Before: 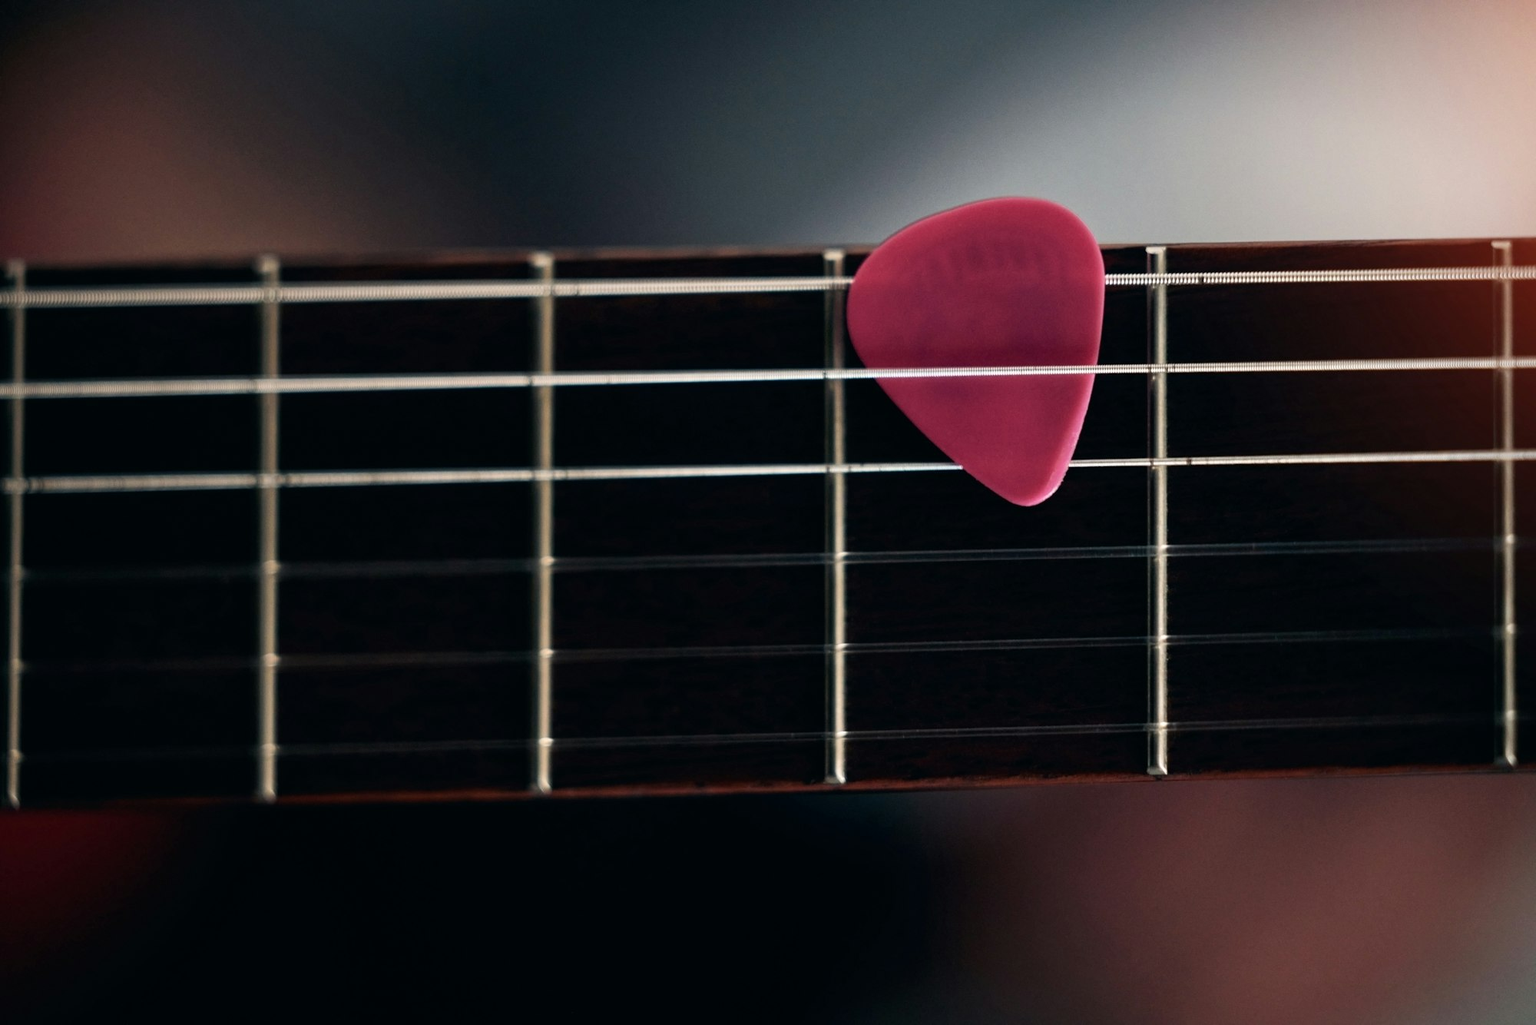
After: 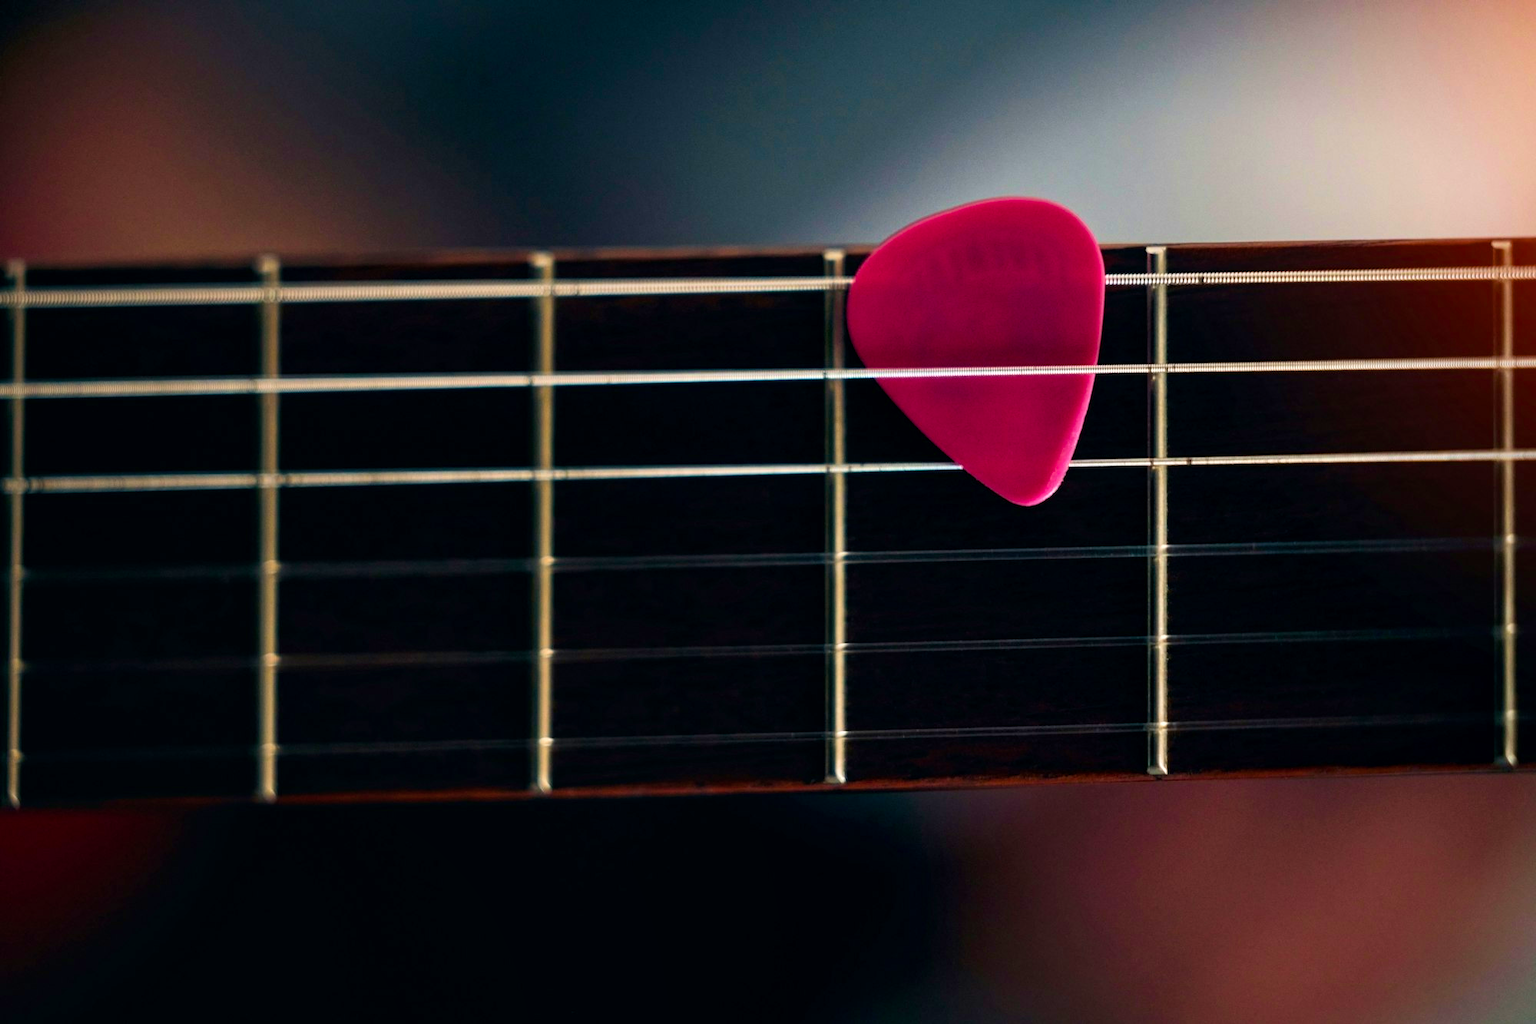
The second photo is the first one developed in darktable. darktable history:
color balance rgb: linear chroma grading › global chroma 25.051%, perceptual saturation grading › global saturation 31.205%
velvia: on, module defaults
local contrast: highlights 101%, shadows 99%, detail 119%, midtone range 0.2
